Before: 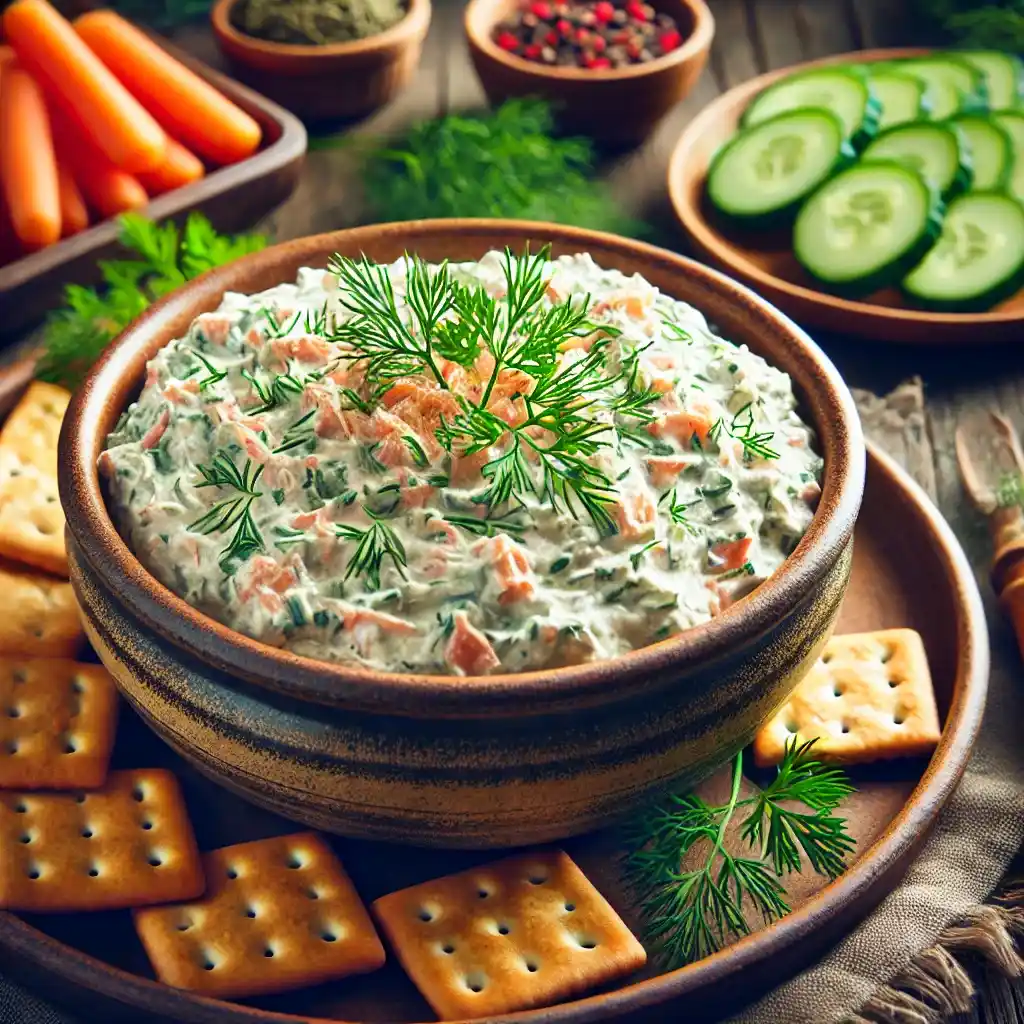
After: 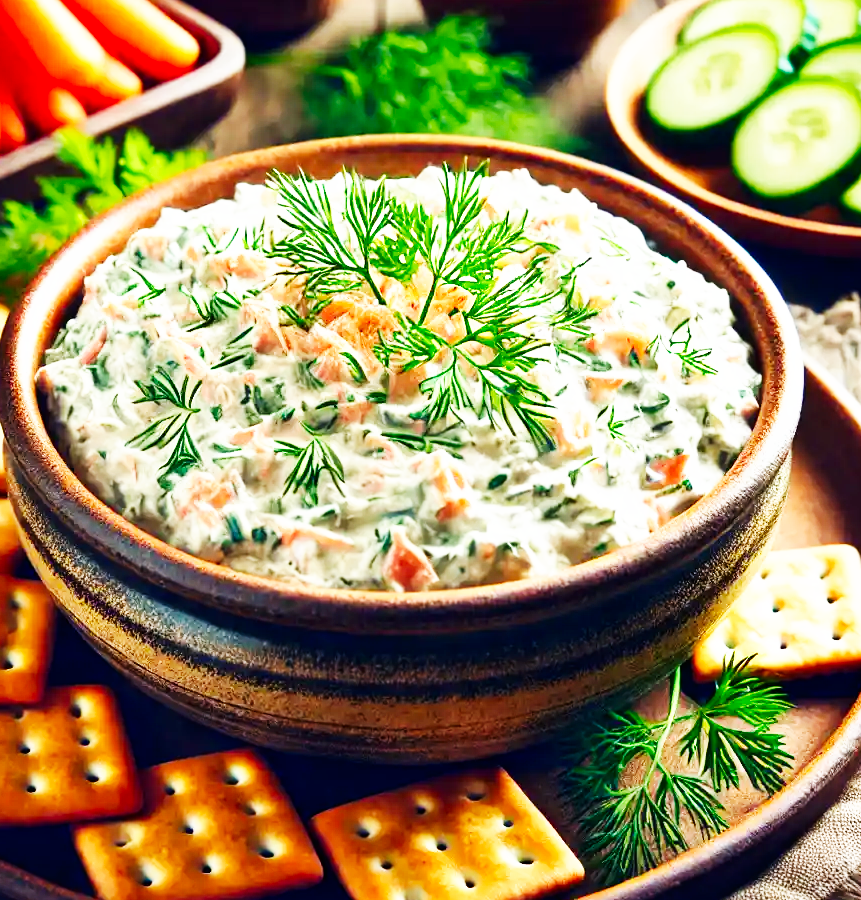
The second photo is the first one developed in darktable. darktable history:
exposure: compensate exposure bias true, compensate highlight preservation false
contrast brightness saturation: contrast 0.031, brightness -0.045
base curve: curves: ch0 [(0, 0) (0.007, 0.004) (0.027, 0.03) (0.046, 0.07) (0.207, 0.54) (0.442, 0.872) (0.673, 0.972) (1, 1)], preserve colors none
crop: left 6.088%, top 8.207%, right 9.542%, bottom 3.843%
